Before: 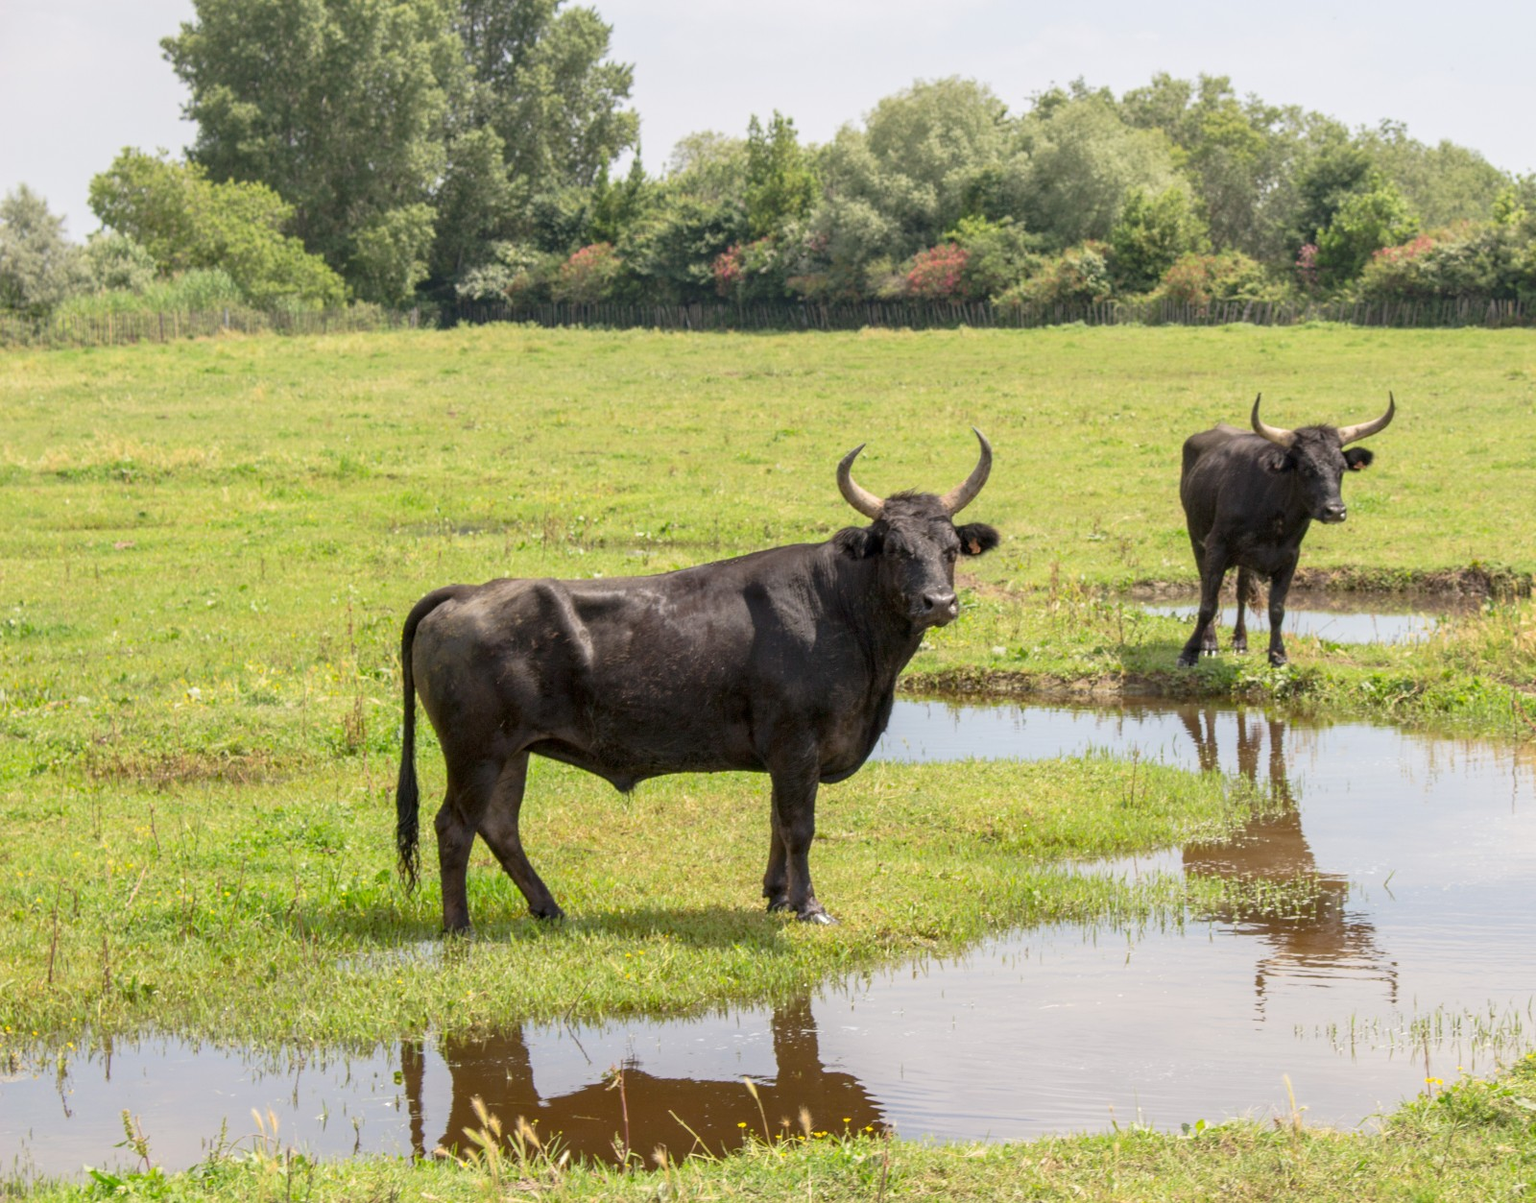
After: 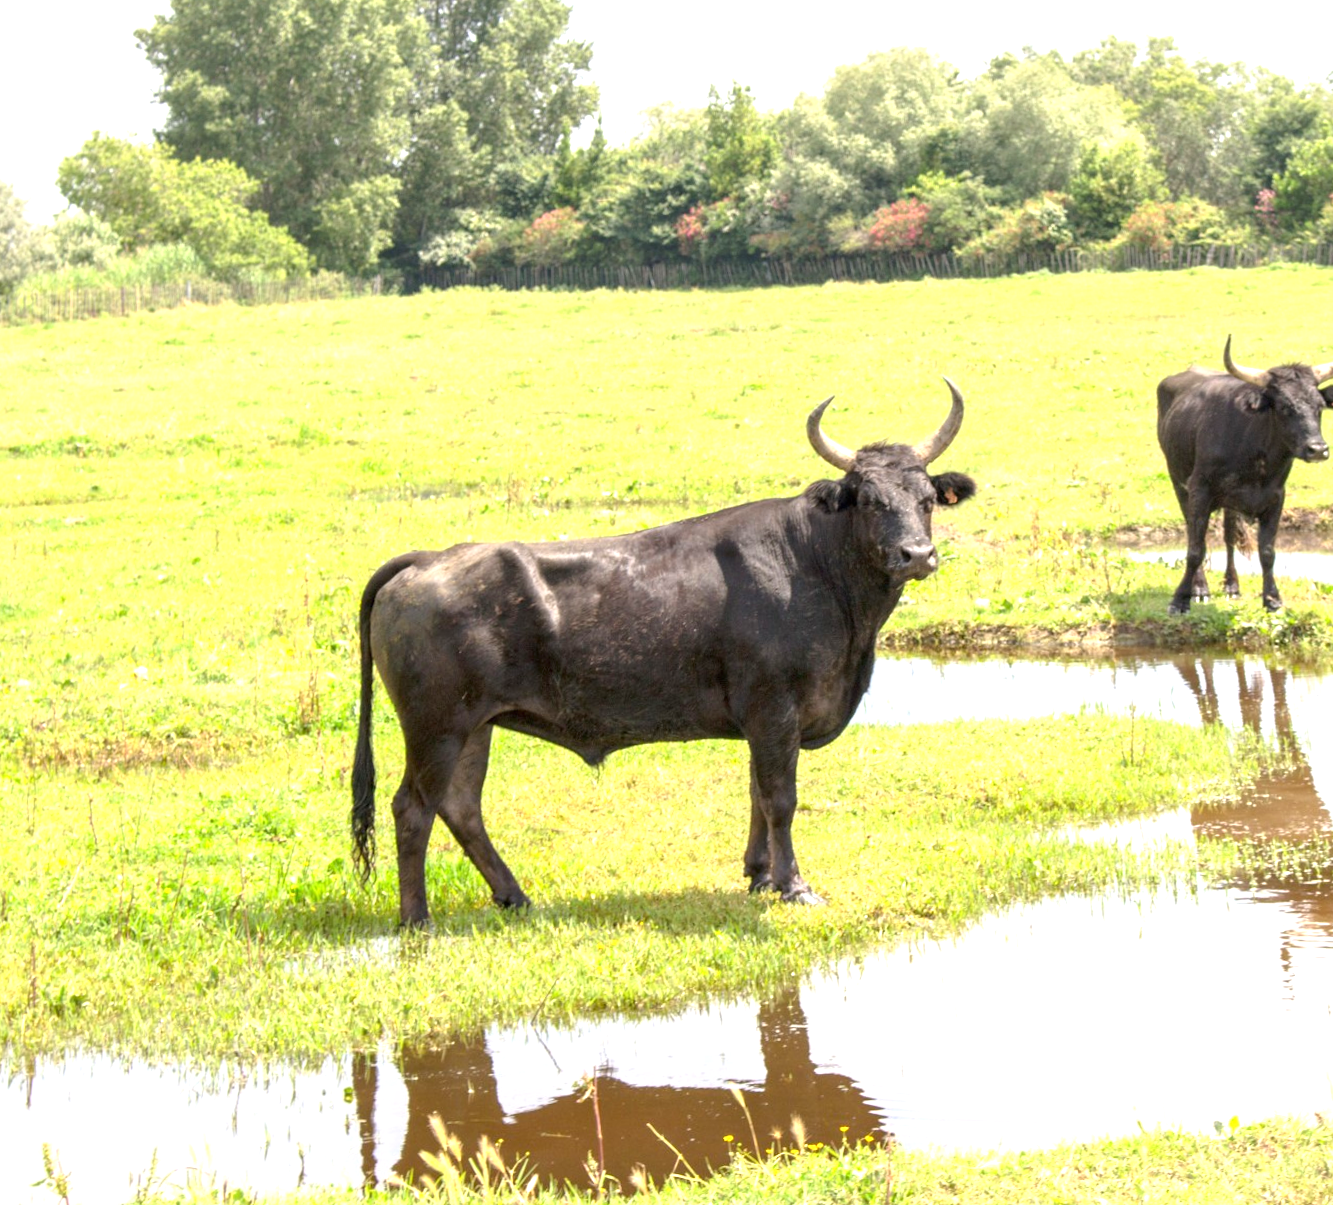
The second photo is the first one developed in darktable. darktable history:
exposure: black level correction 0, exposure 1.1 EV, compensate highlight preservation false
rotate and perspective: rotation -1.68°, lens shift (vertical) -0.146, crop left 0.049, crop right 0.912, crop top 0.032, crop bottom 0.96
crop and rotate: left 1.088%, right 8.807%
